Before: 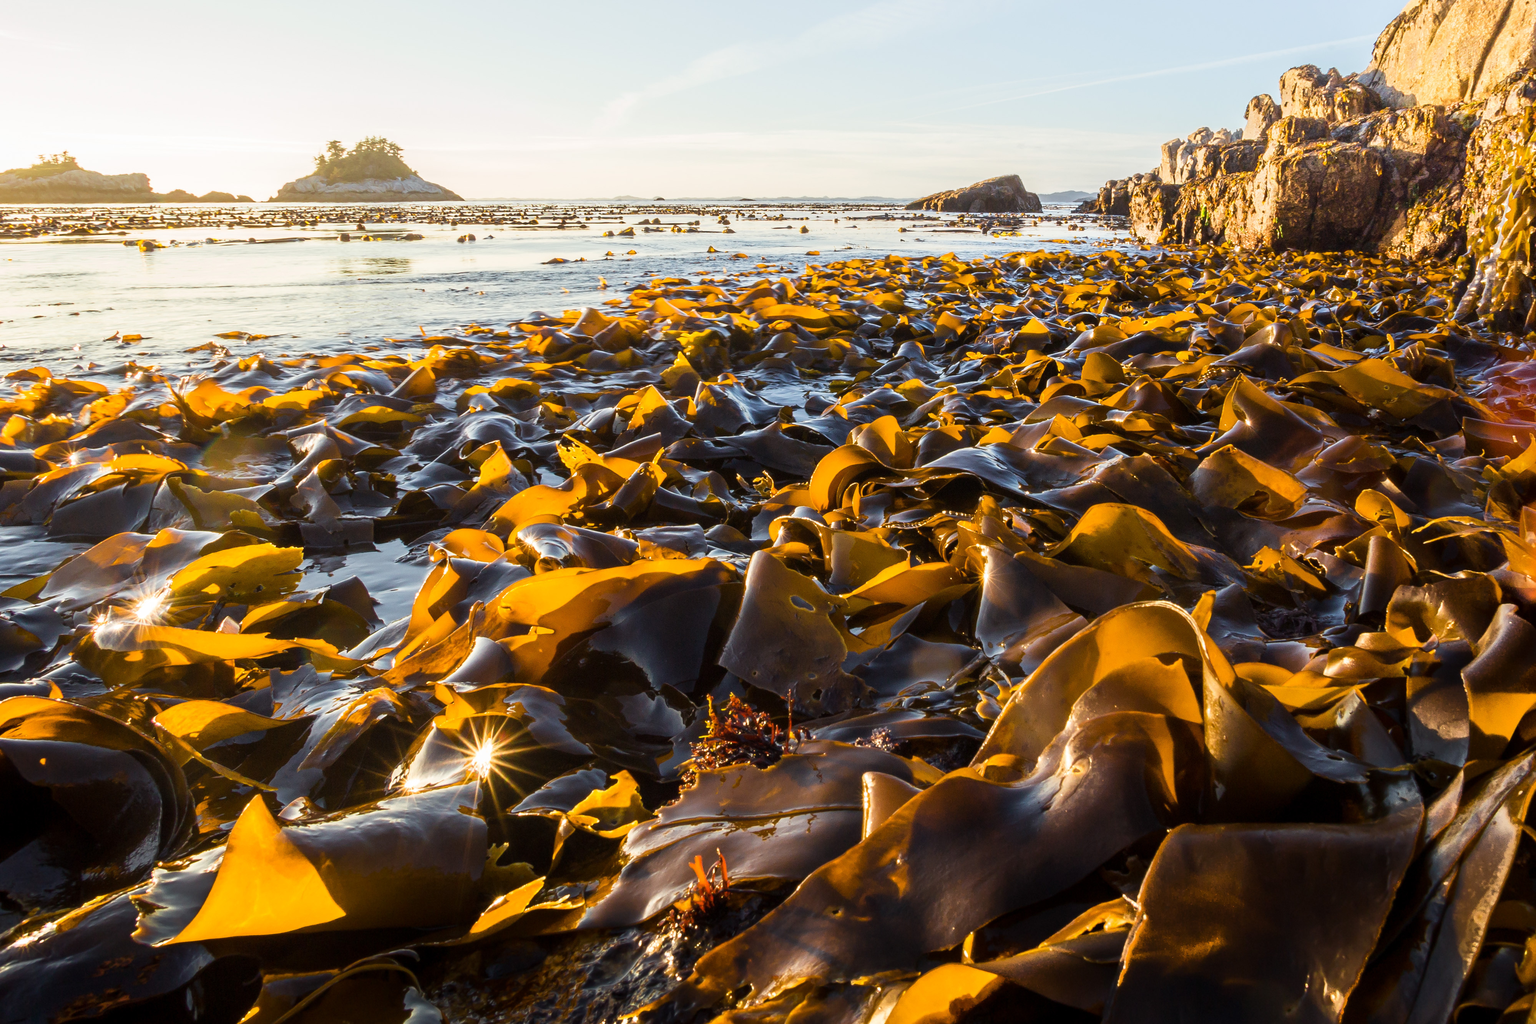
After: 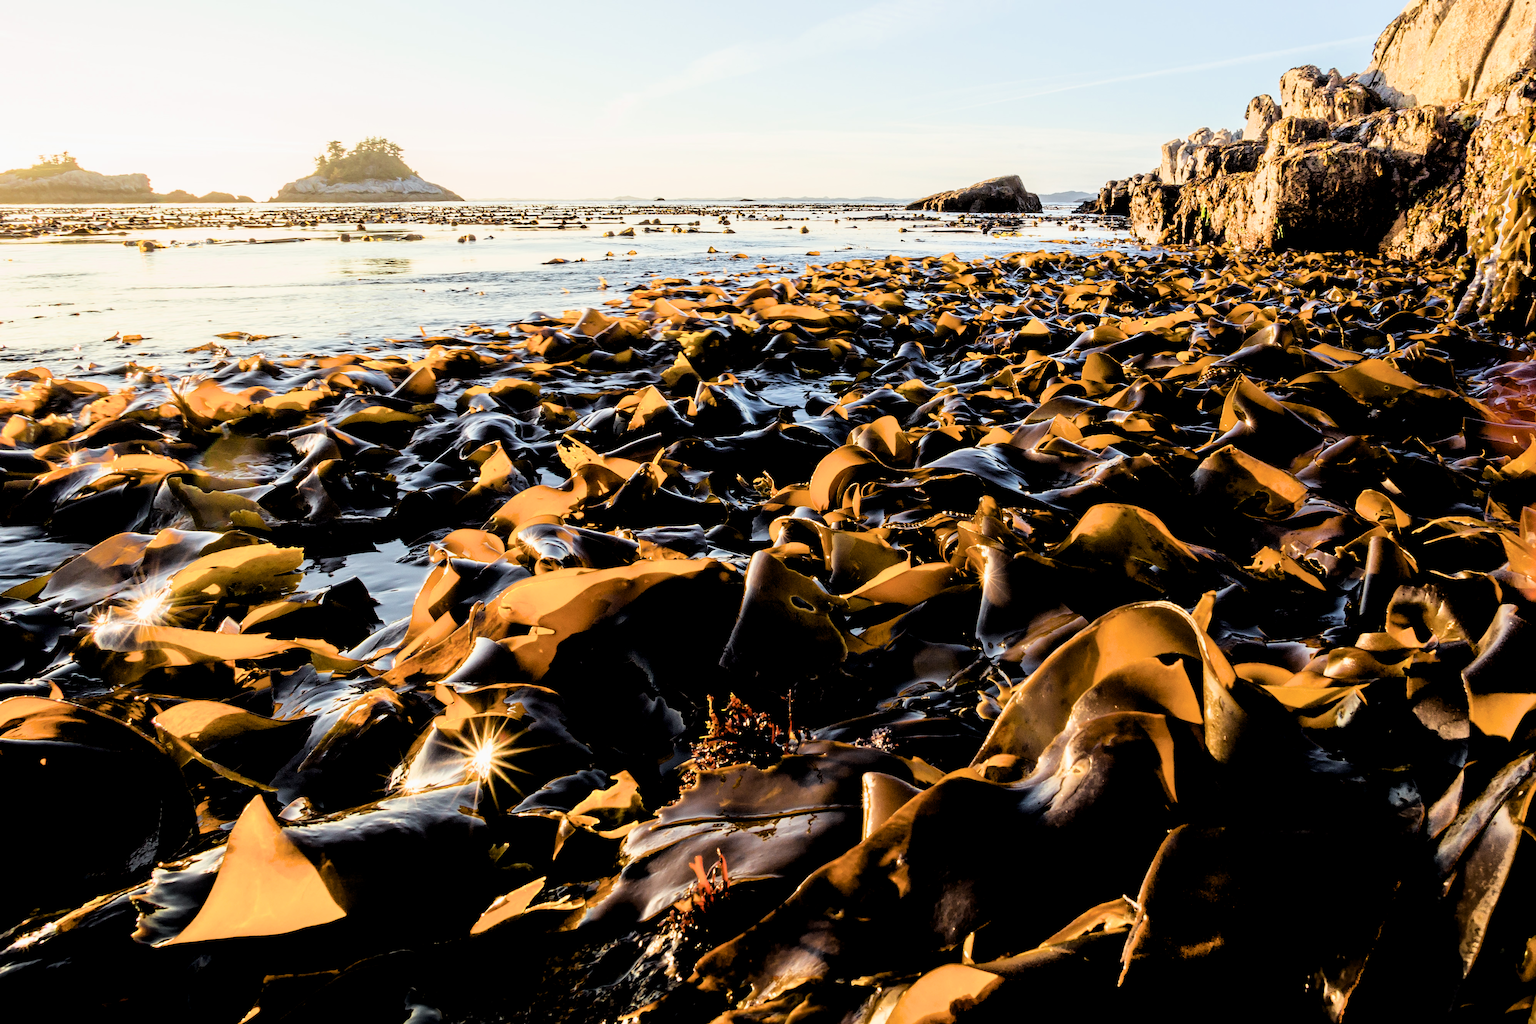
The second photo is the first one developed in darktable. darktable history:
exposure: black level correction 0.004, exposure 0.017 EV
filmic rgb: middle gray luminance 13.32%, black relative exposure -1.94 EV, white relative exposure 3.08 EV, target black luminance 0%, hardness 1.79, latitude 59.2%, contrast 1.736, highlights saturation mix 6.36%, shadows ↔ highlights balance -36.7%, preserve chrominance max RGB, color science v6 (2022), contrast in shadows safe, contrast in highlights safe
